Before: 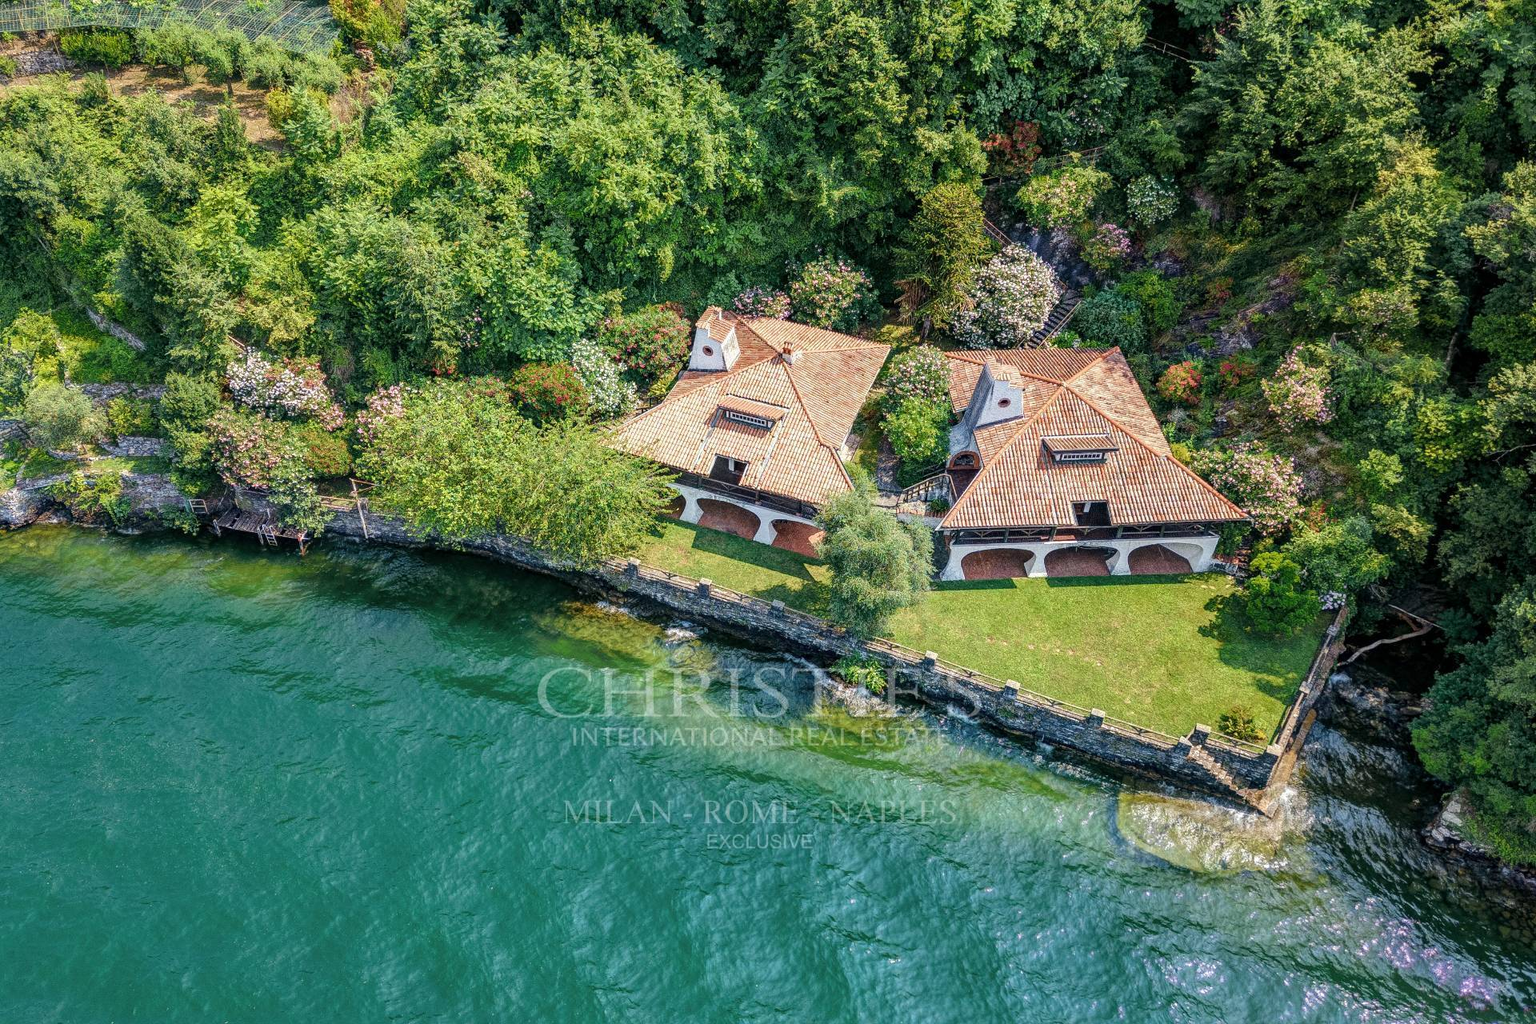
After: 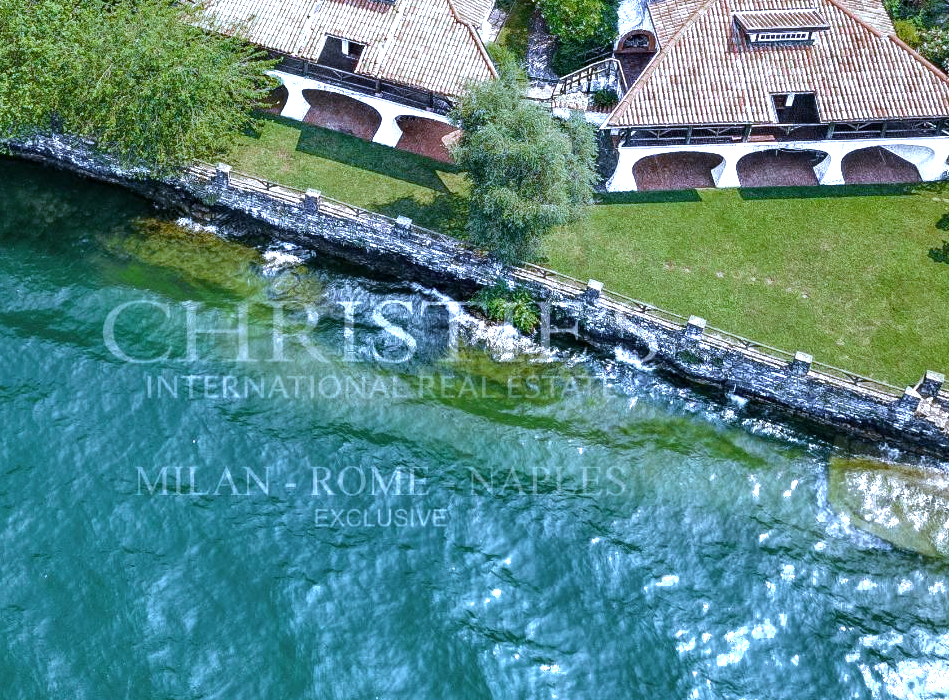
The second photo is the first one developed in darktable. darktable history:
color zones: curves: ch0 [(0.203, 0.433) (0.607, 0.517) (0.697, 0.696) (0.705, 0.897)]
crop: left 29.672%, top 41.786%, right 20.851%, bottom 3.487%
white balance: red 0.871, blue 1.249
